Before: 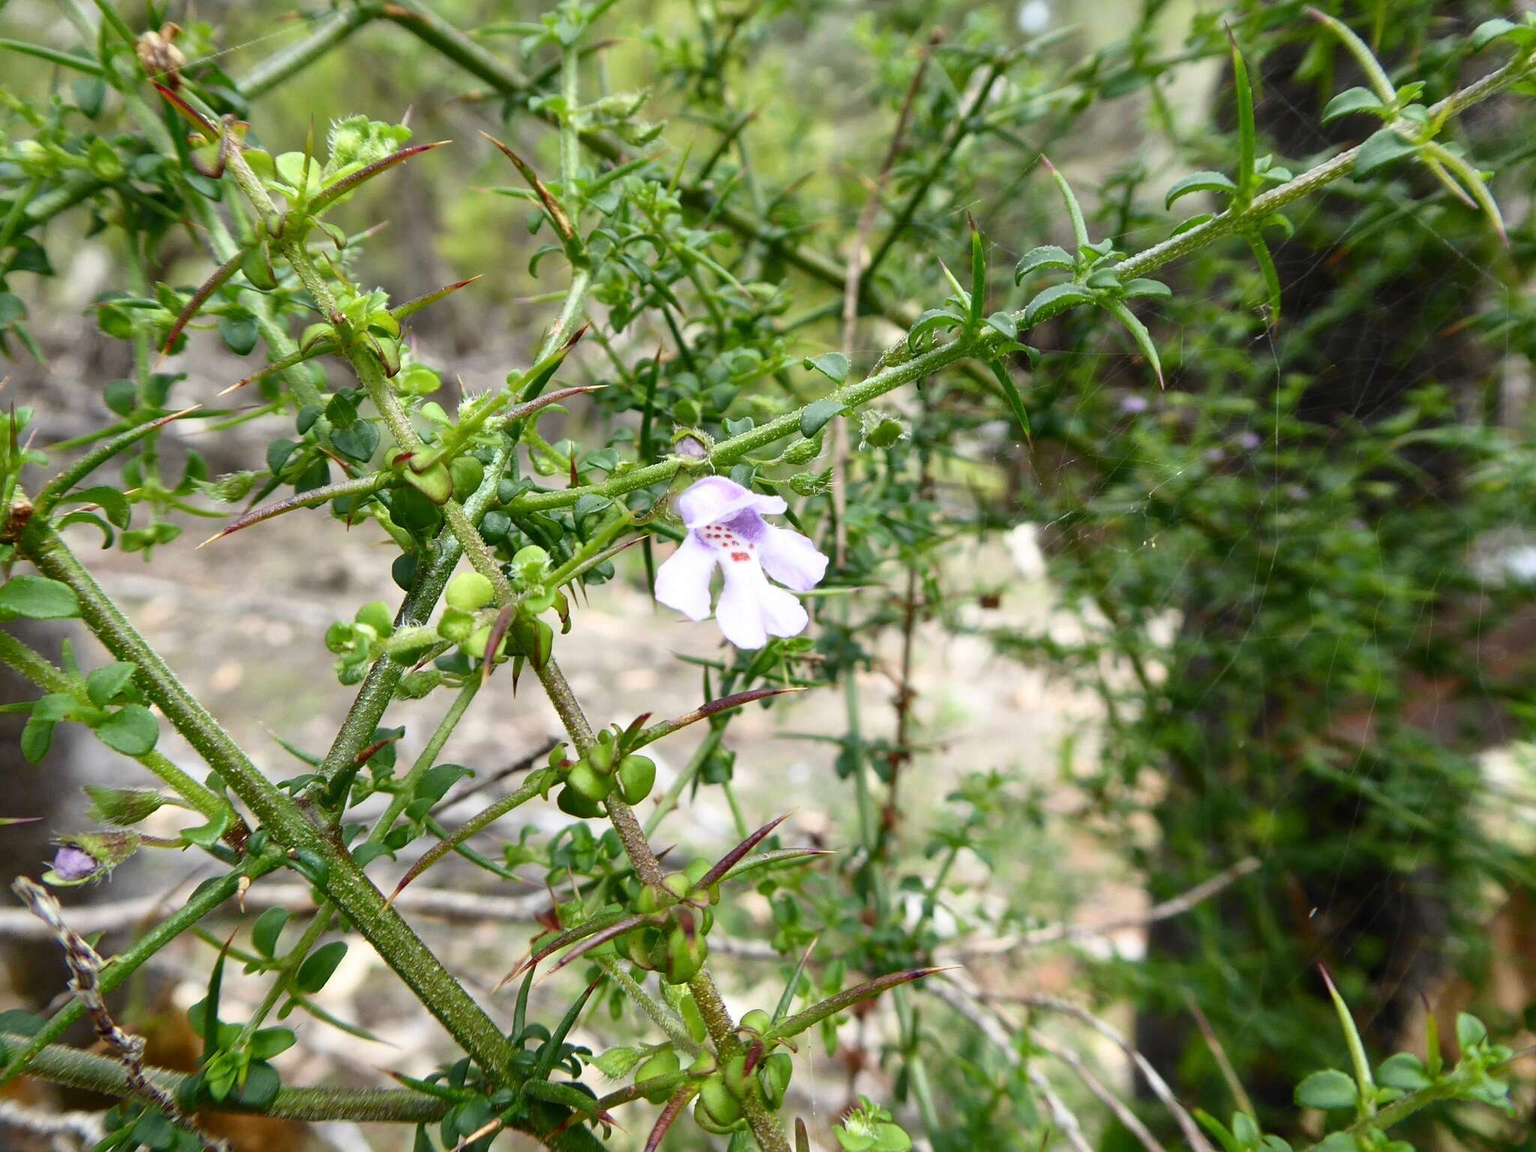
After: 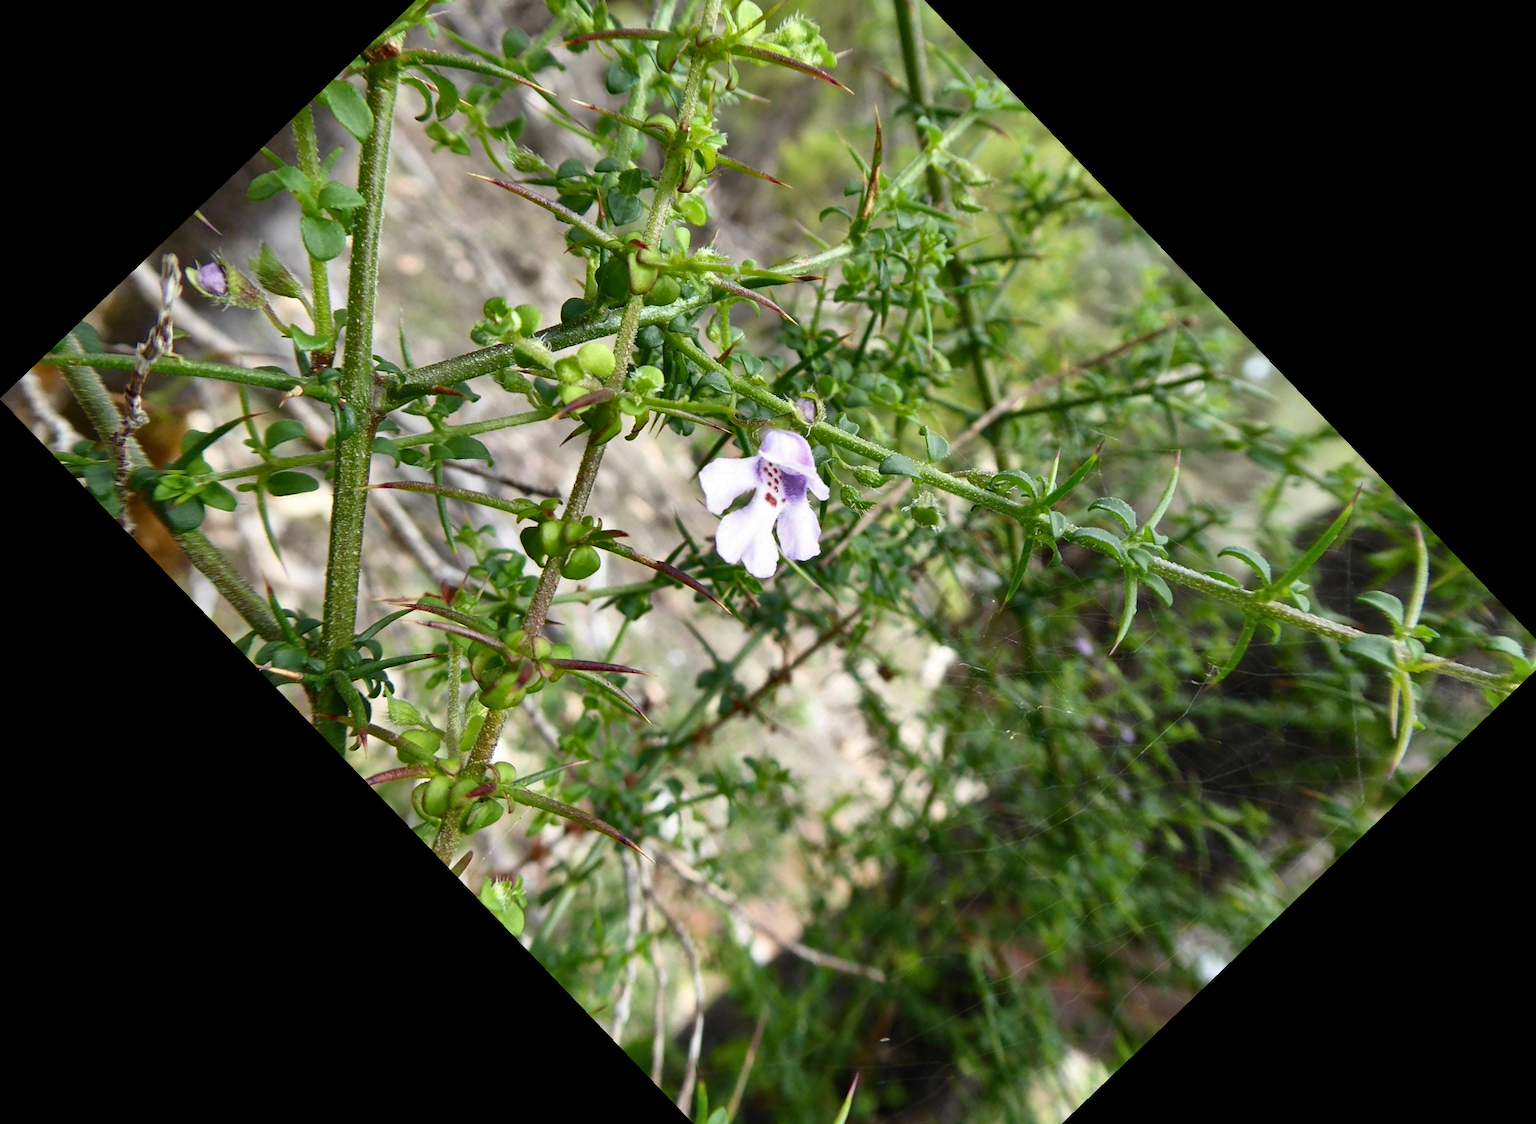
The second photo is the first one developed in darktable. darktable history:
crop and rotate: angle -46.26°, top 16.234%, right 0.912%, bottom 11.704%
shadows and highlights: shadows 20.91, highlights -82.73, soften with gaussian
